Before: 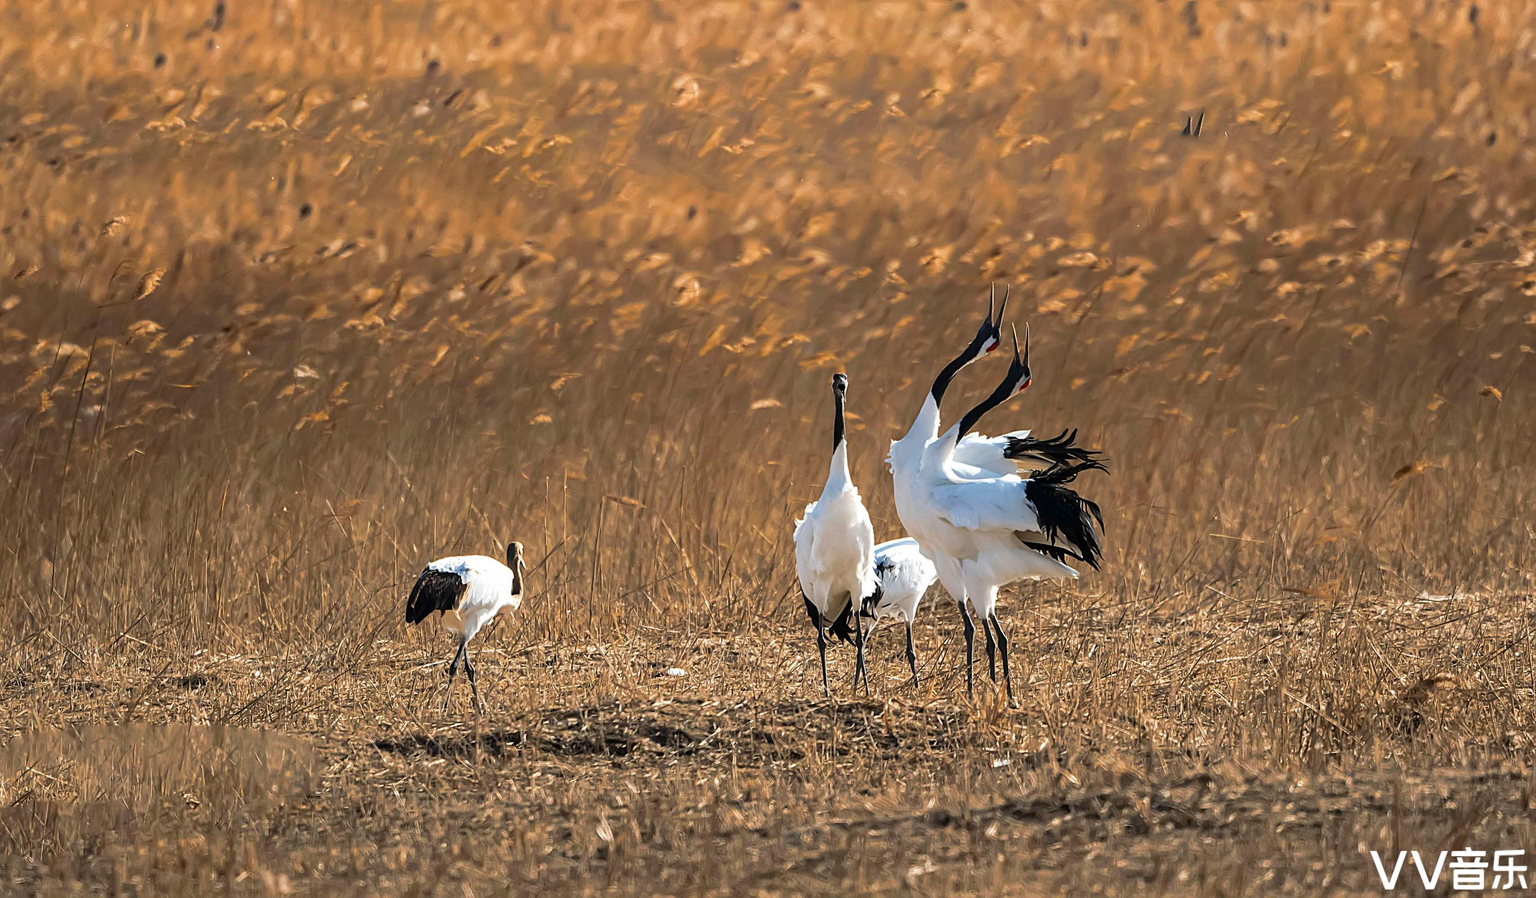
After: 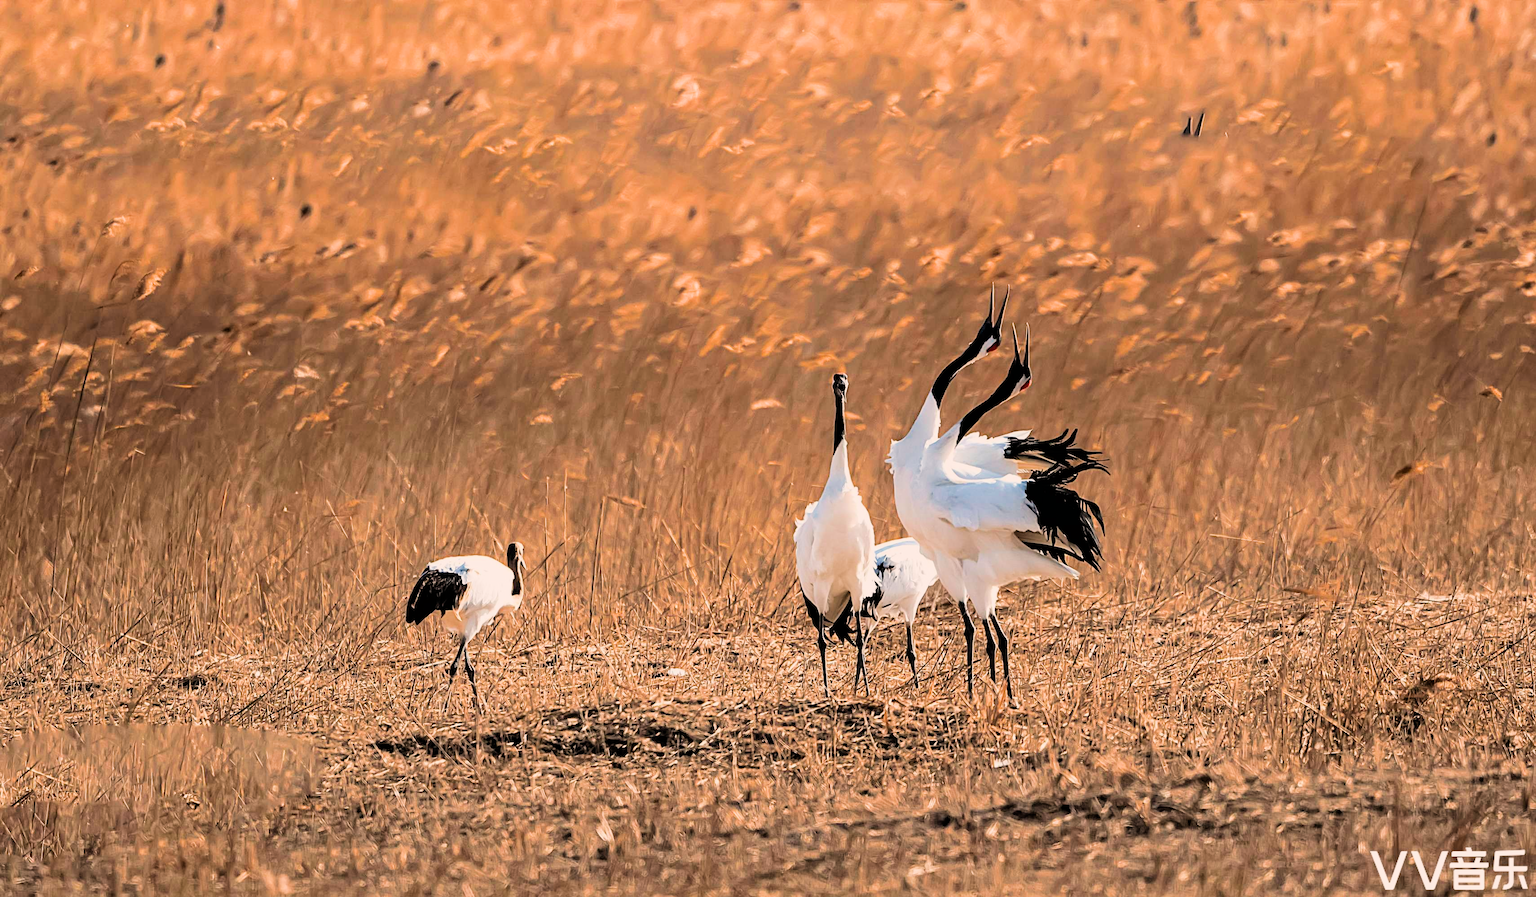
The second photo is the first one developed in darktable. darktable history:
white balance: red 1.127, blue 0.943
exposure: black level correction 0.001, exposure 0.5 EV, compensate exposure bias true, compensate highlight preservation false
filmic rgb: black relative exposure -5 EV, hardness 2.88, contrast 1.3
